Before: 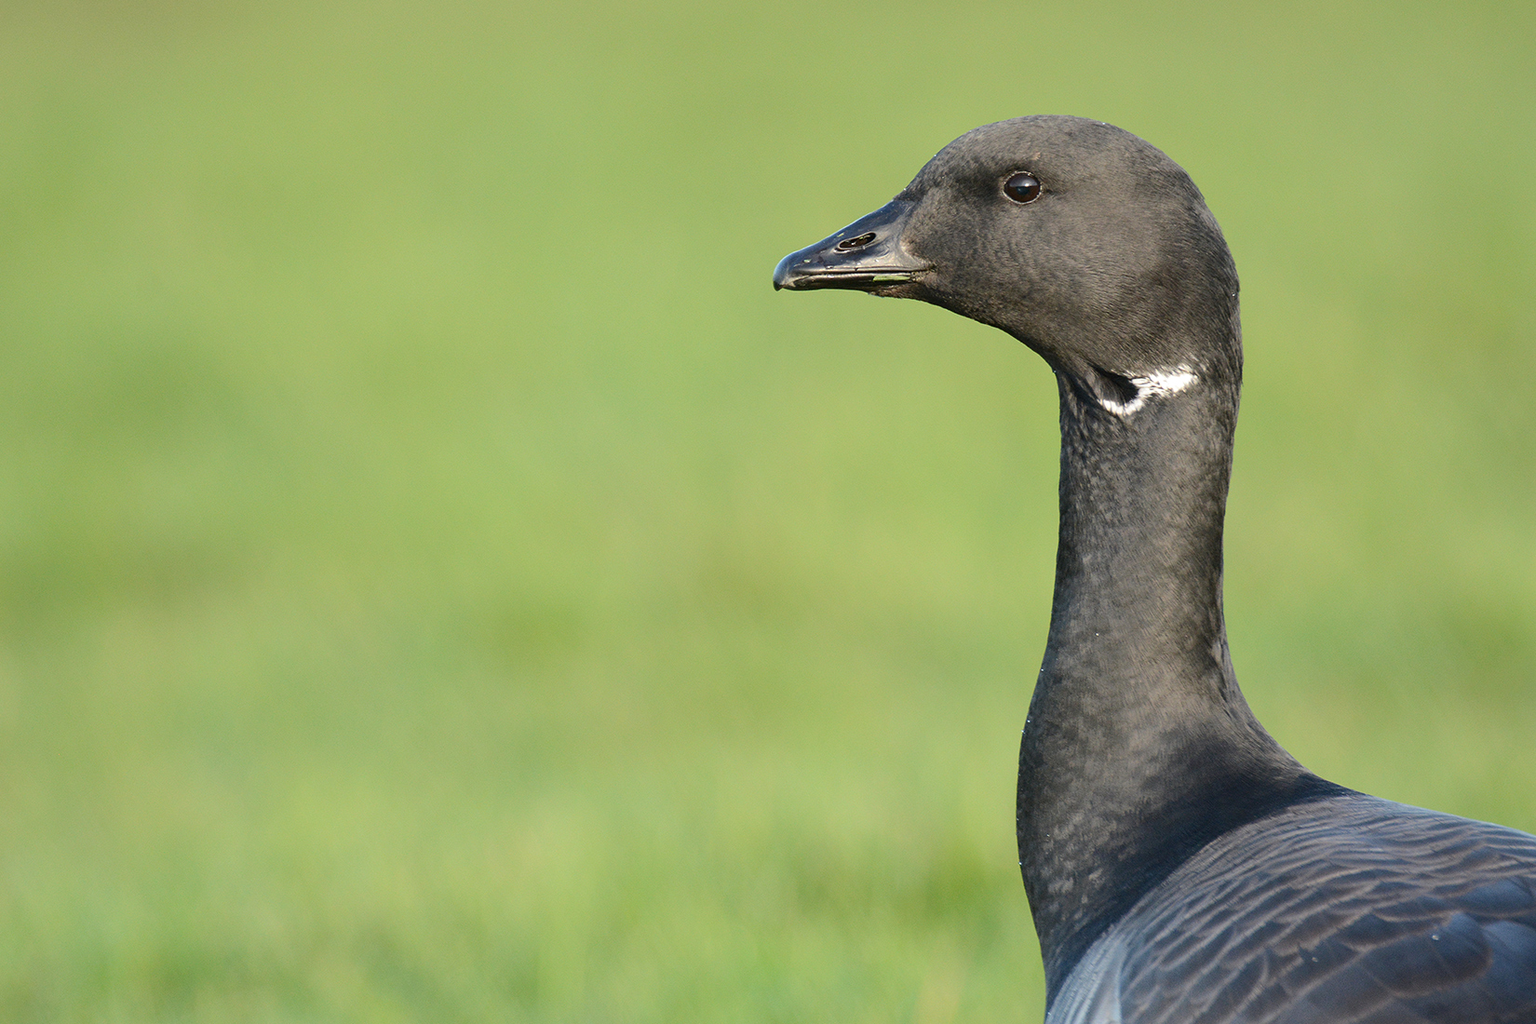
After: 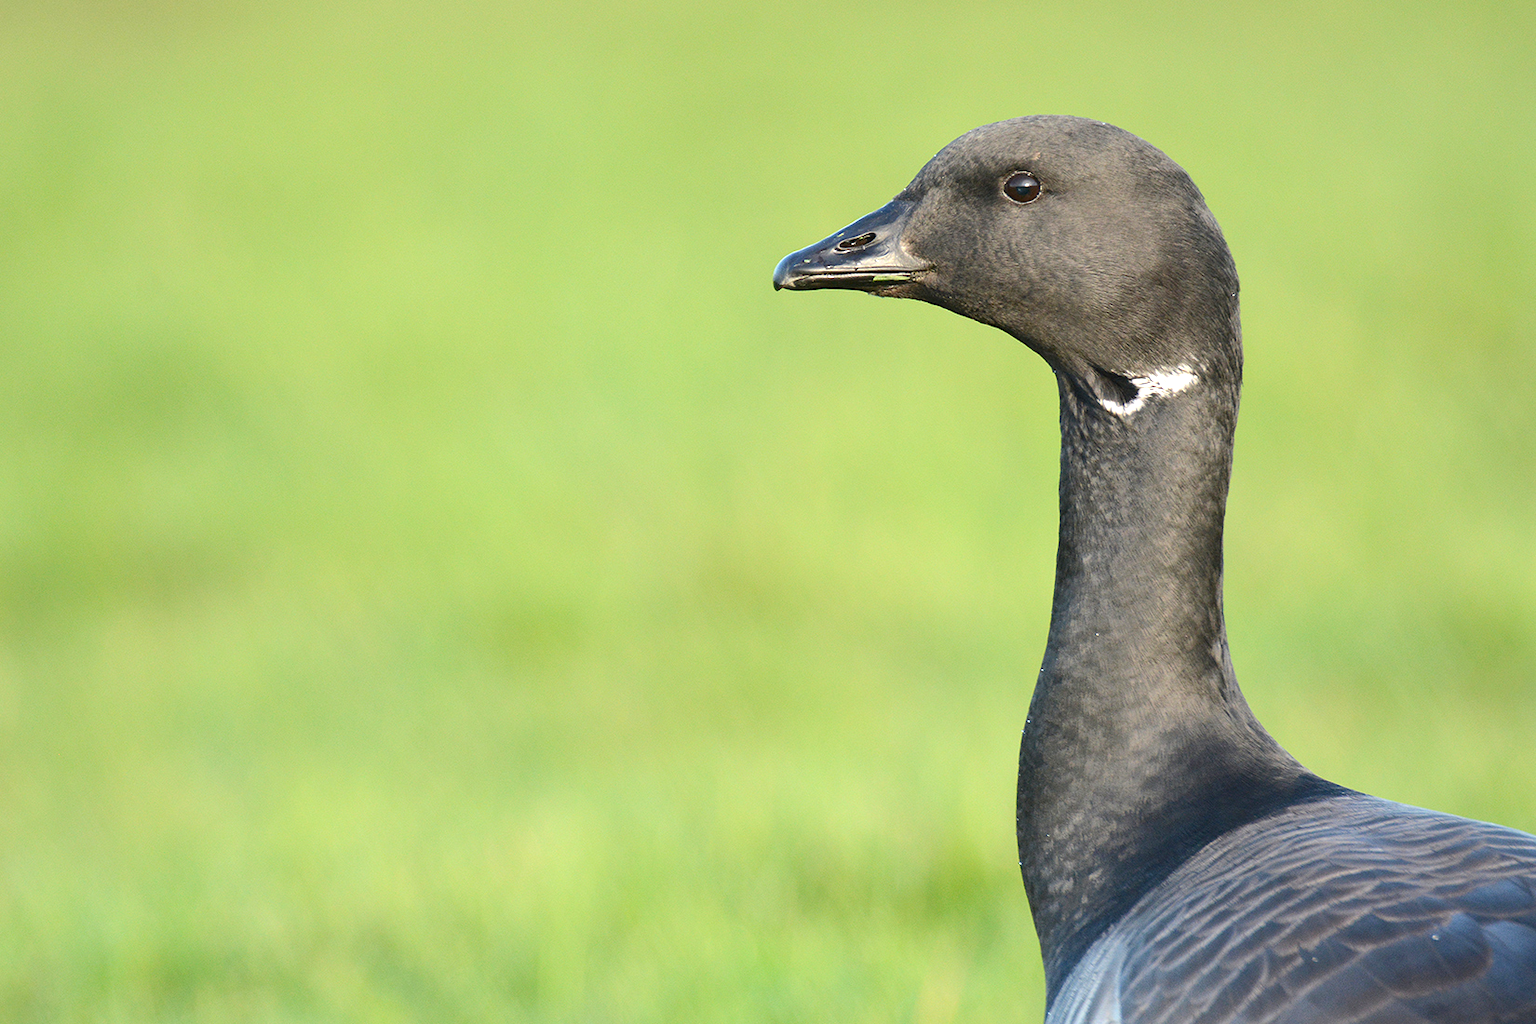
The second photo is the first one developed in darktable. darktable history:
shadows and highlights: radius 121.13, shadows 21.4, white point adjustment -9.72, highlights -14.39, soften with gaussian
exposure: black level correction 0, exposure 0.877 EV, compensate exposure bias true, compensate highlight preservation false
